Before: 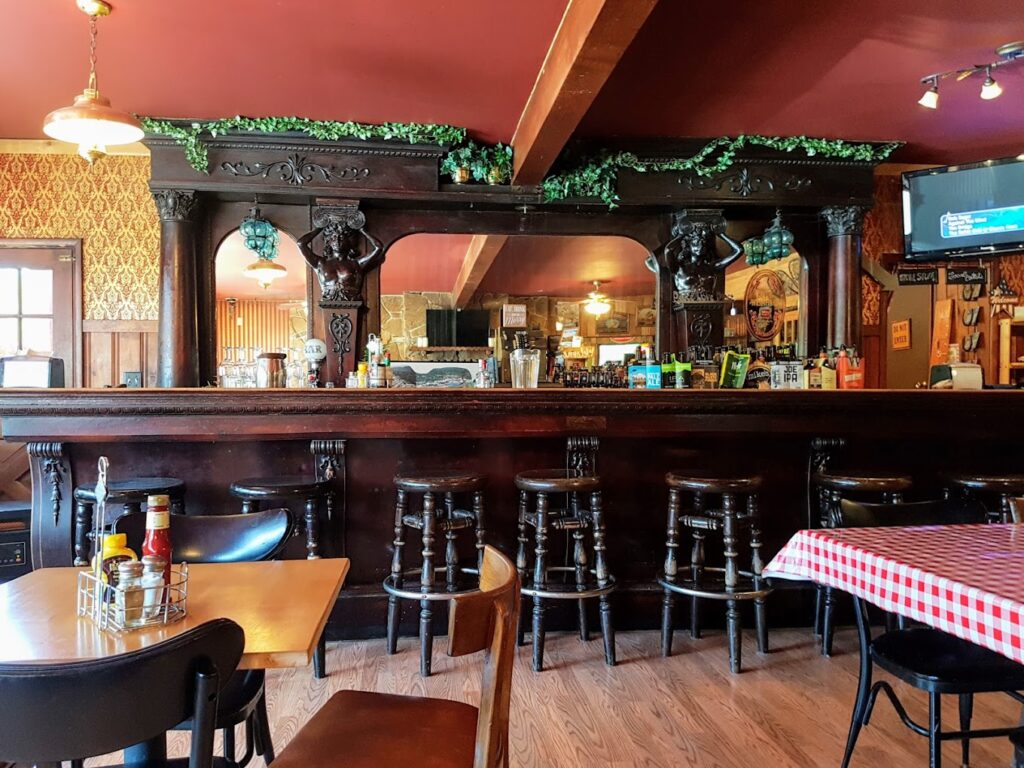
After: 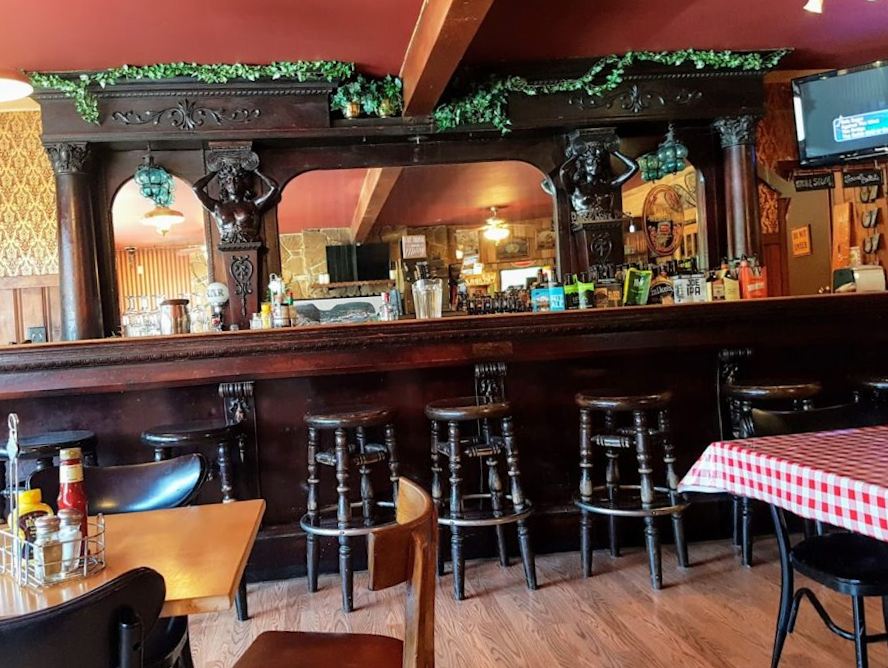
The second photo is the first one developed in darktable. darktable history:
crop and rotate: angle 3.65°, left 6.02%, top 5.691%
